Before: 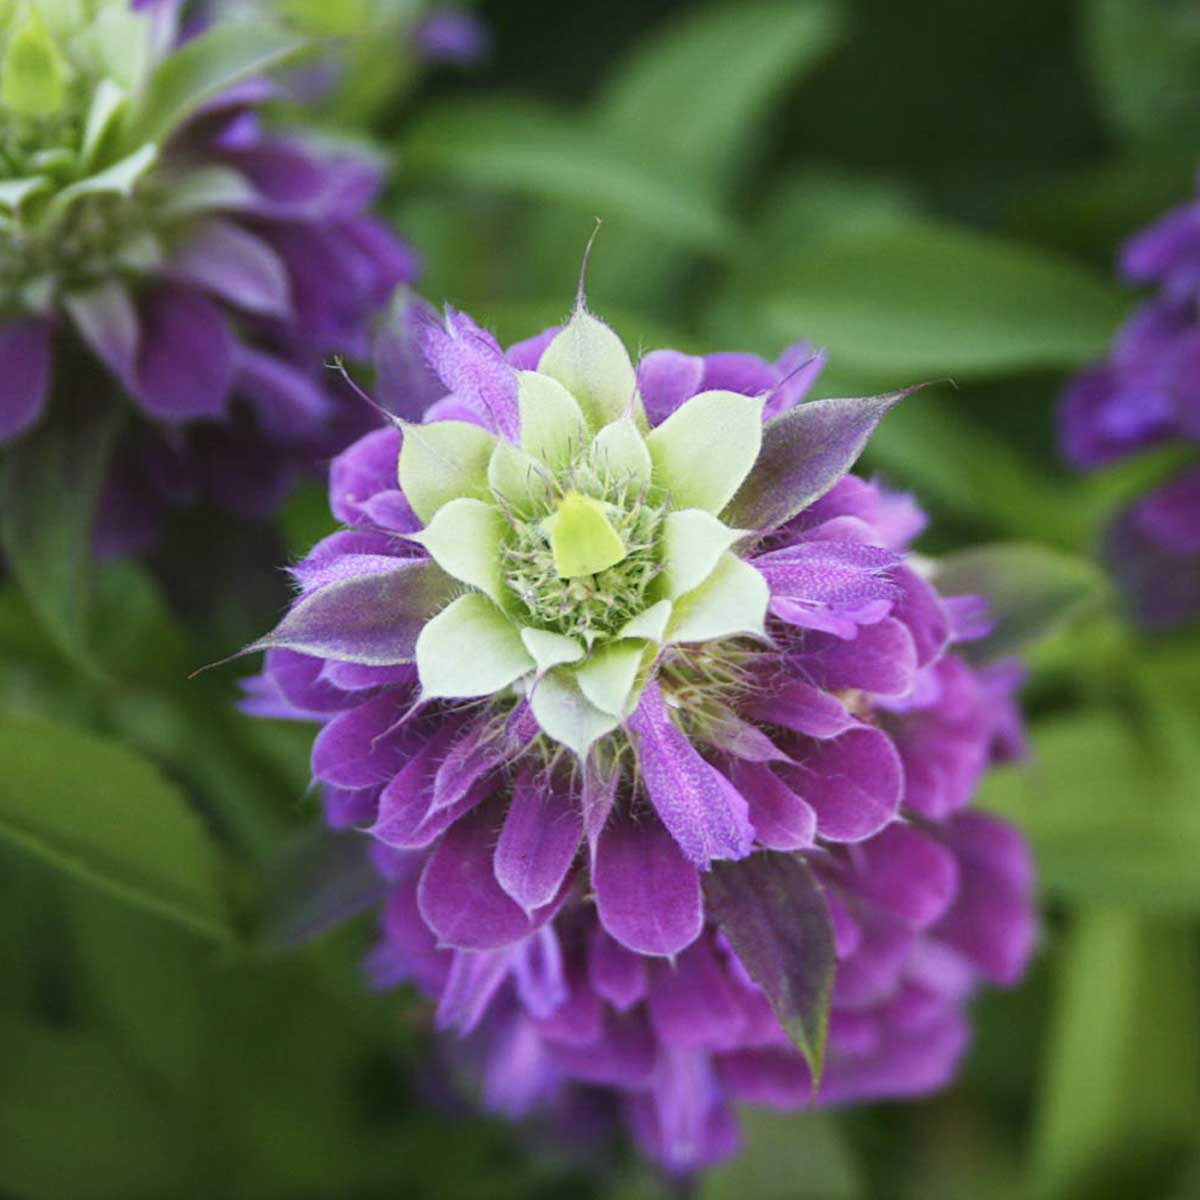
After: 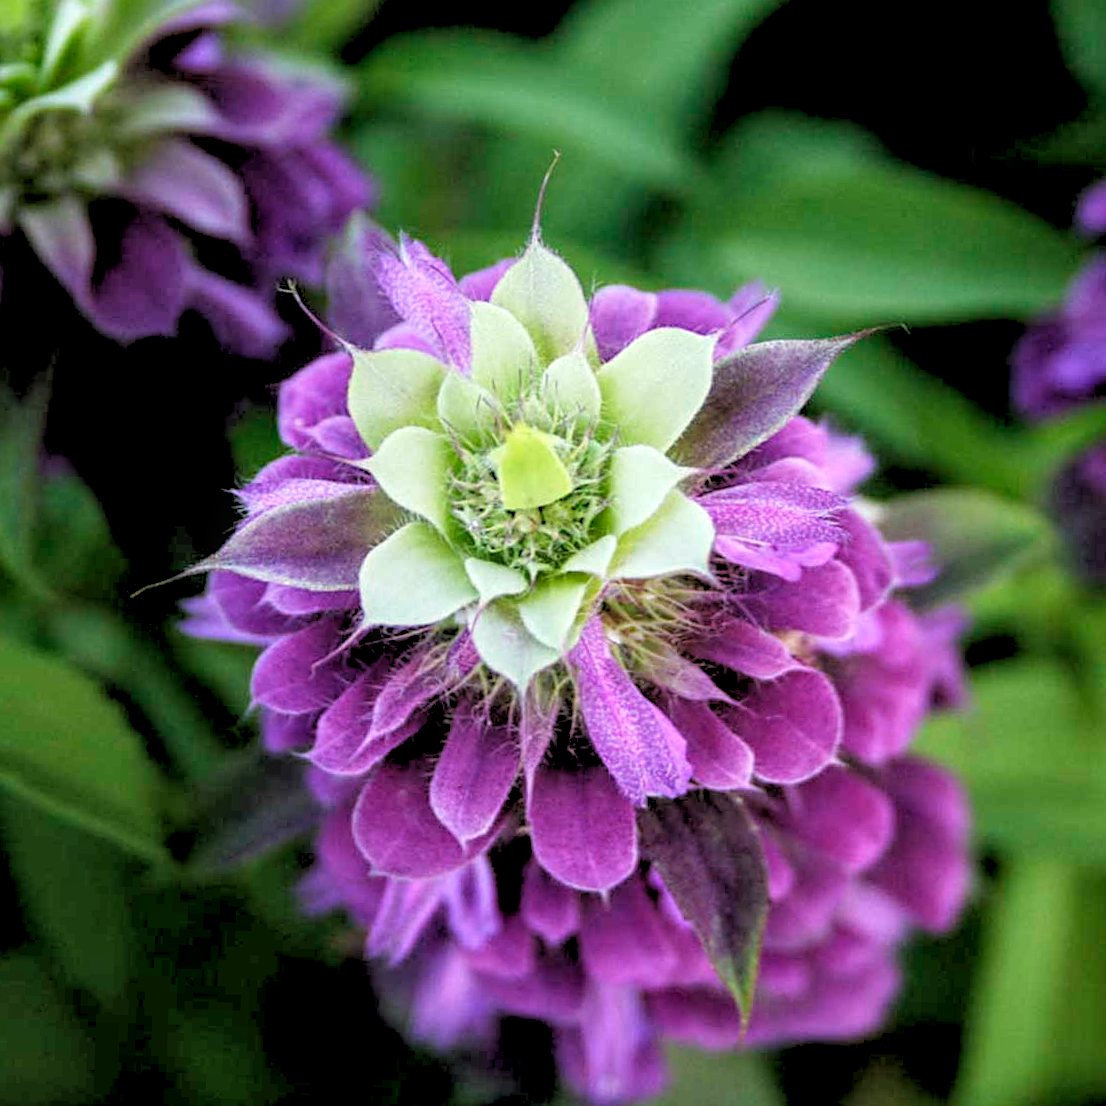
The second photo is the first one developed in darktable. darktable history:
local contrast: on, module defaults
sharpen: amount 0.2
crop and rotate: angle -1.96°, left 3.097%, top 4.154%, right 1.586%, bottom 0.529%
rgb levels: levels [[0.029, 0.461, 0.922], [0, 0.5, 1], [0, 0.5, 1]]
